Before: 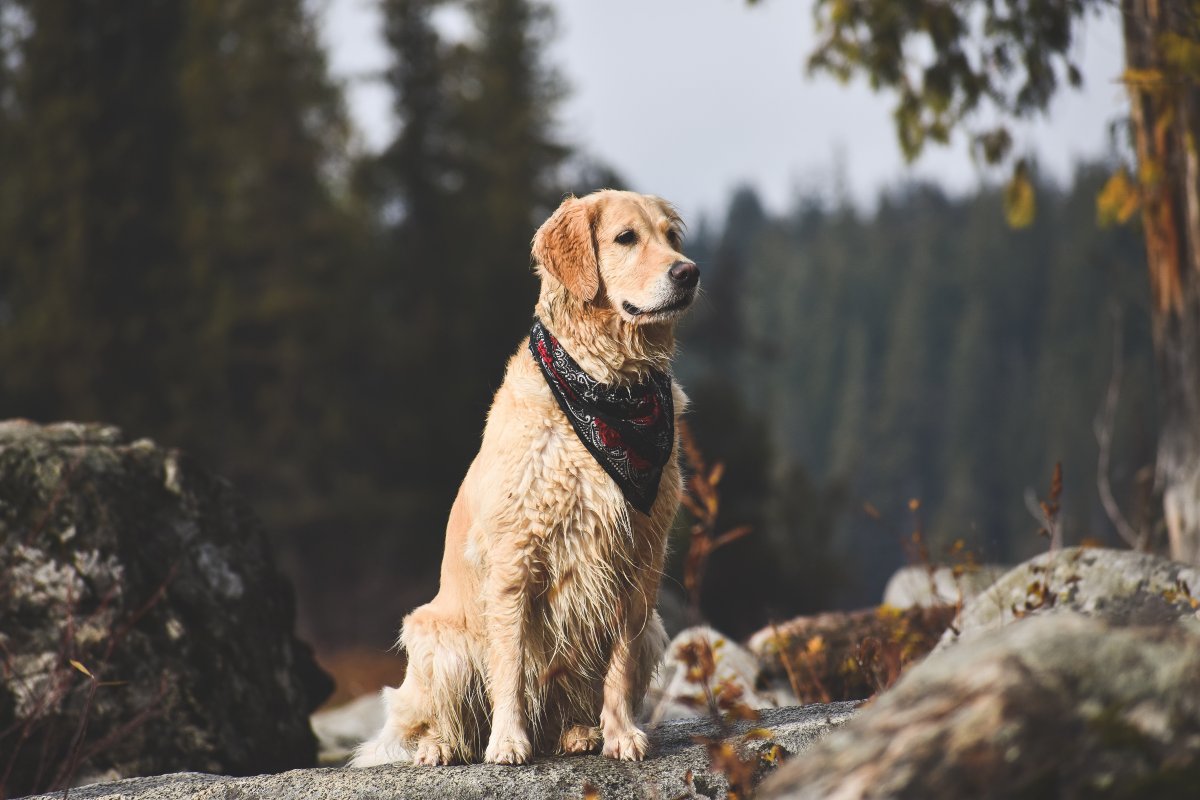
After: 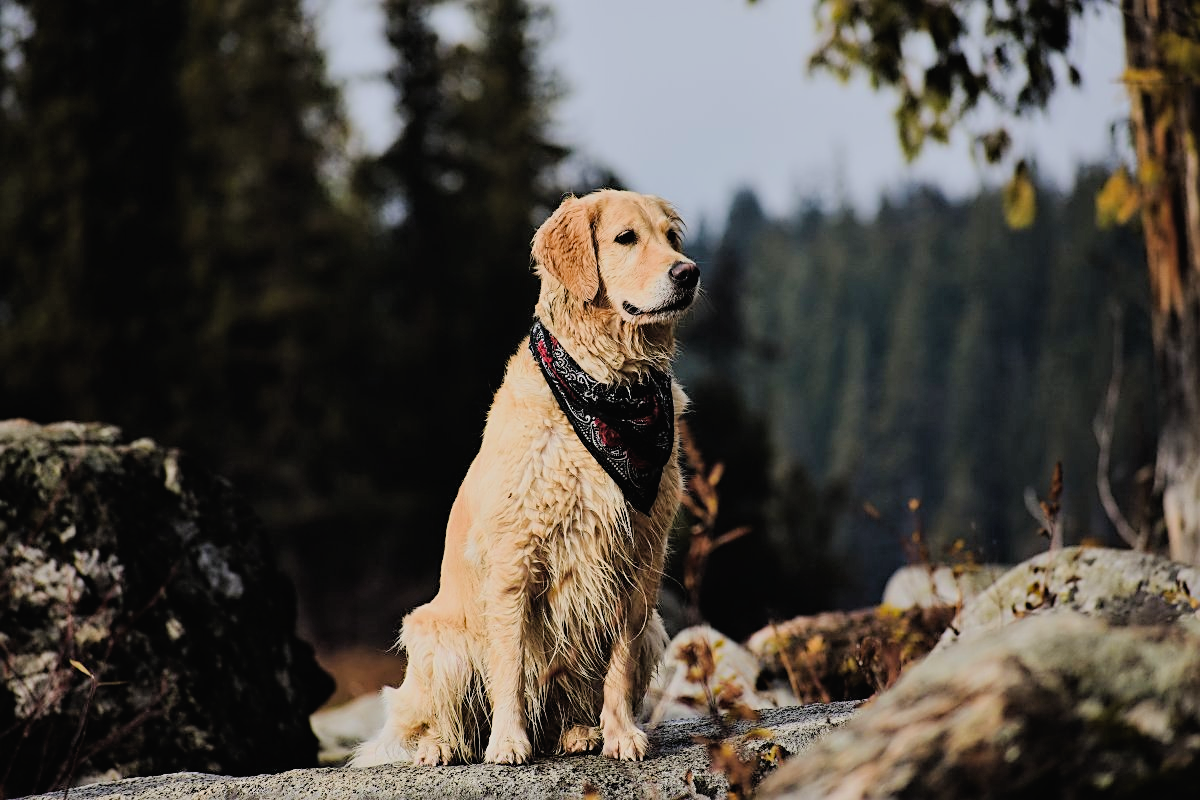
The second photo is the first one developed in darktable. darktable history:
tone curve: curves: ch0 [(0, 0.012) (0.036, 0.035) (0.274, 0.288) (0.504, 0.536) (0.844, 0.84) (1, 0.983)]; ch1 [(0, 0) (0.389, 0.403) (0.462, 0.486) (0.499, 0.498) (0.511, 0.502) (0.536, 0.547) (0.579, 0.578) (0.626, 0.645) (0.749, 0.781) (1, 1)]; ch2 [(0, 0) (0.457, 0.486) (0.5, 0.5) (0.557, 0.561) (0.614, 0.622) (0.704, 0.732) (1, 1)], preserve colors none
velvia: on, module defaults
contrast equalizer: y [[0.518, 0.517, 0.501, 0.5, 0.5, 0.5], [0.5 ×6], [0.5 ×6], [0 ×6], [0 ×6]]
filmic rgb: black relative exposure -4.27 EV, white relative exposure 4.56 EV, hardness 2.39, contrast 1.058, color science v6 (2022)
haze removal: compatibility mode true
sharpen: on, module defaults
